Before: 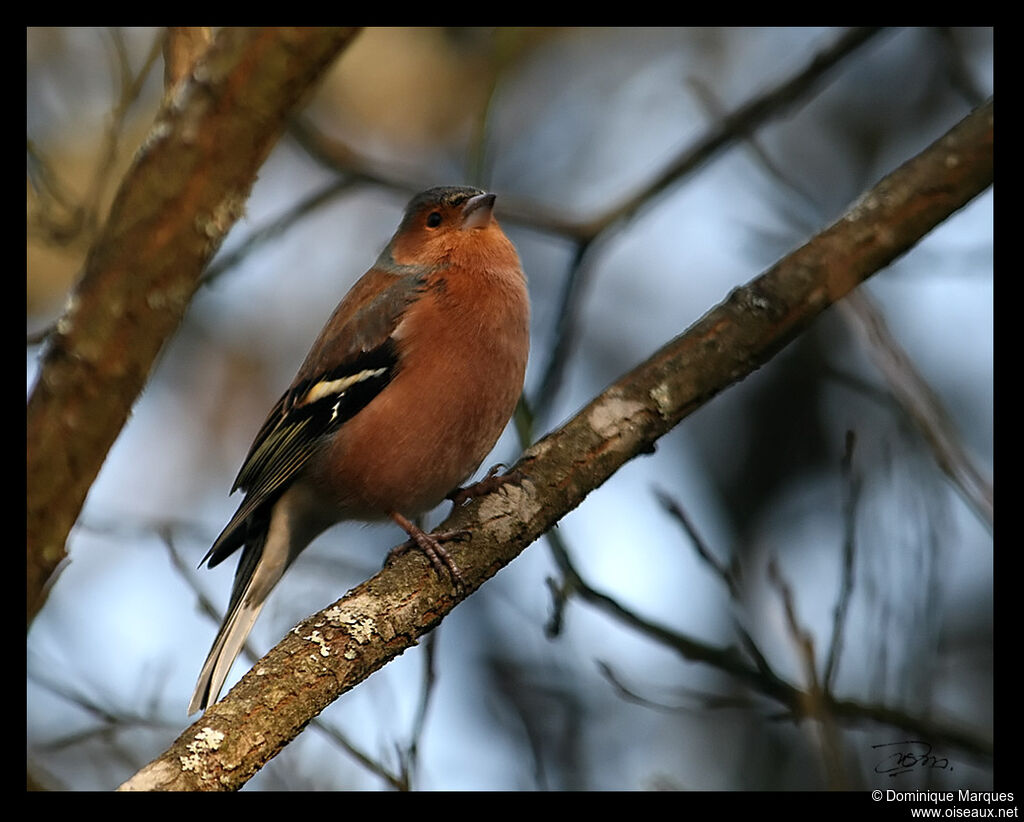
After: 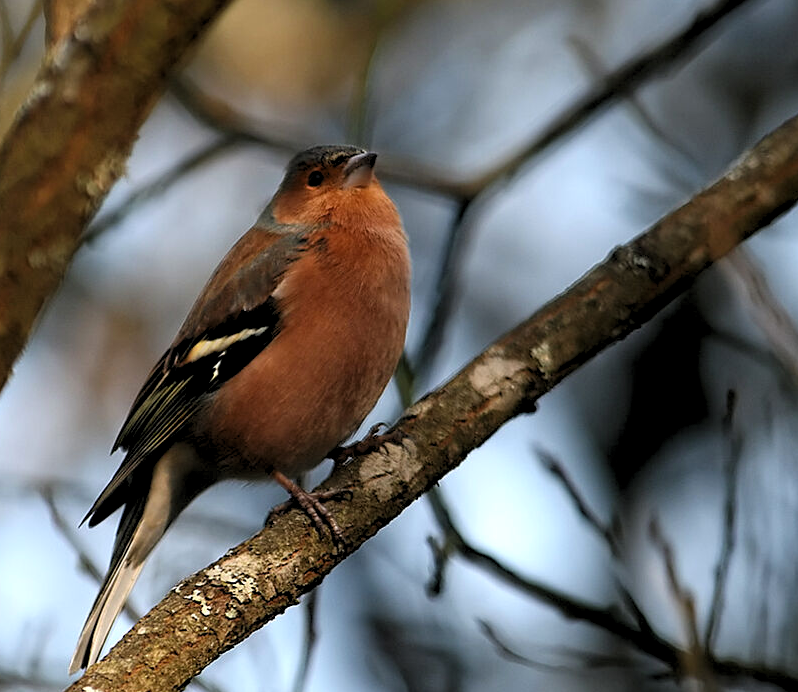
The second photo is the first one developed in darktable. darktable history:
exposure: compensate exposure bias true, compensate highlight preservation false
levels: gray 59.34%, levels [0.073, 0.497, 0.972]
crop: left 11.623%, top 5.091%, right 9.573%, bottom 10.609%
